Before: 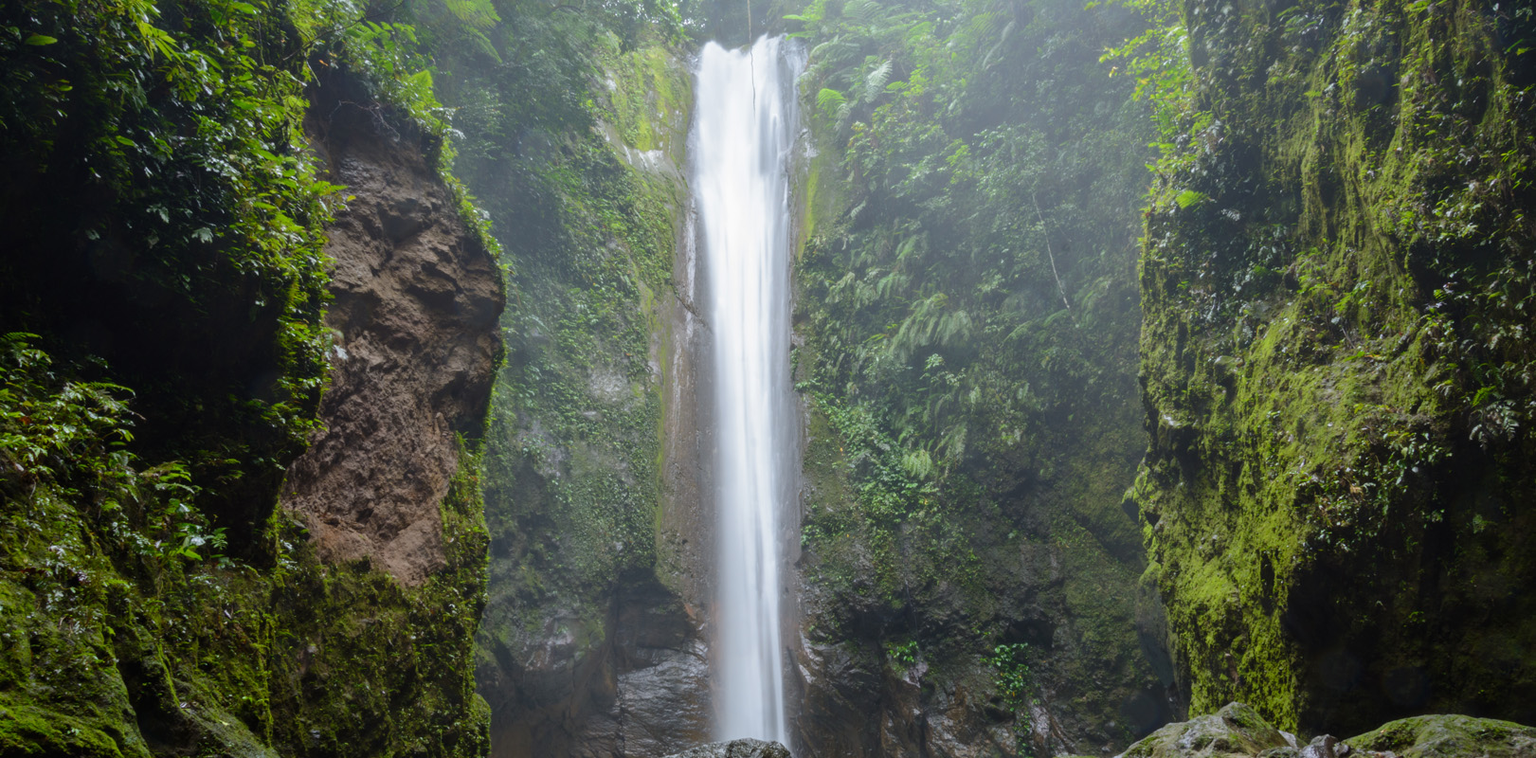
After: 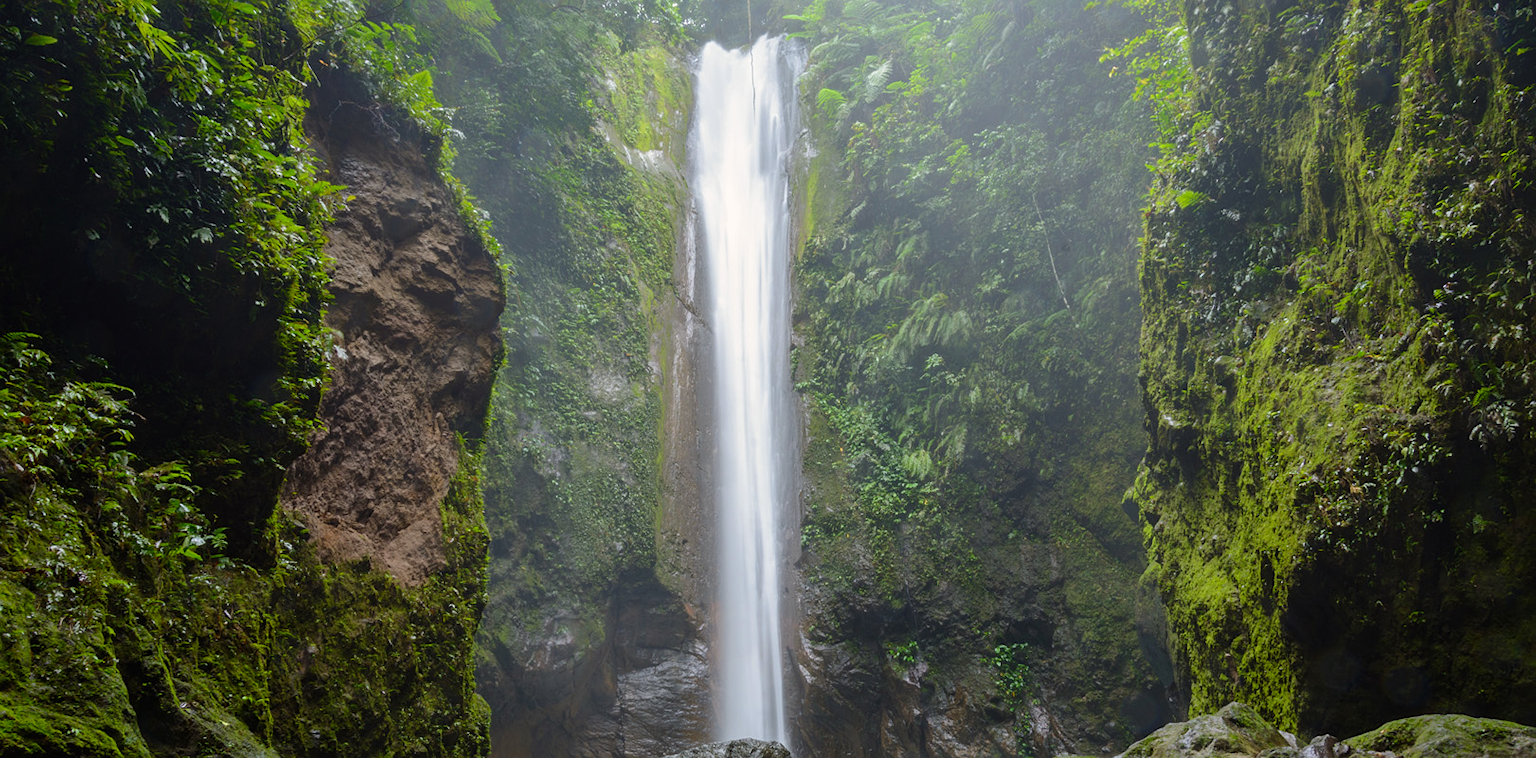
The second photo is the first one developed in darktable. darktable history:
color correction: highlights a* 0.816, highlights b* 2.78, saturation 1.1
sharpen: radius 1.272, amount 0.305, threshold 0
